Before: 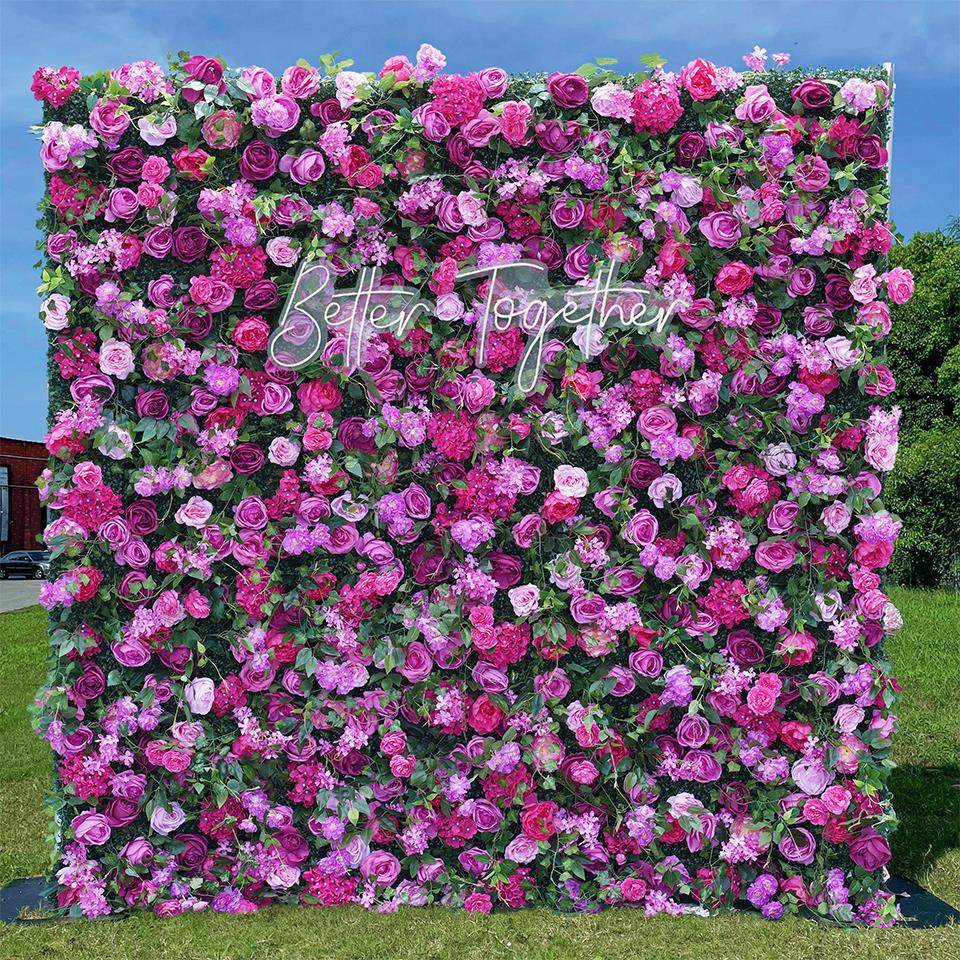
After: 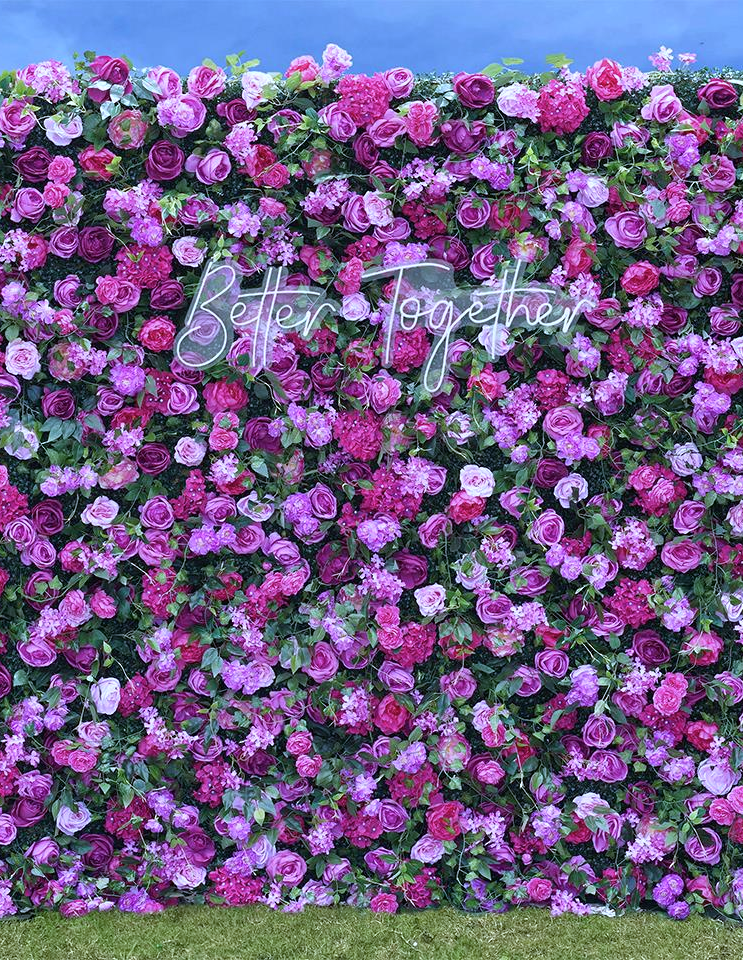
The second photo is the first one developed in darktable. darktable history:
sharpen: radius 2.883, amount 0.868, threshold 47.523
contrast brightness saturation: saturation -0.05
crop: left 9.88%, right 12.664%
white balance: red 0.948, green 1.02, blue 1.176
rotate and perspective: automatic cropping original format, crop left 0, crop top 0
